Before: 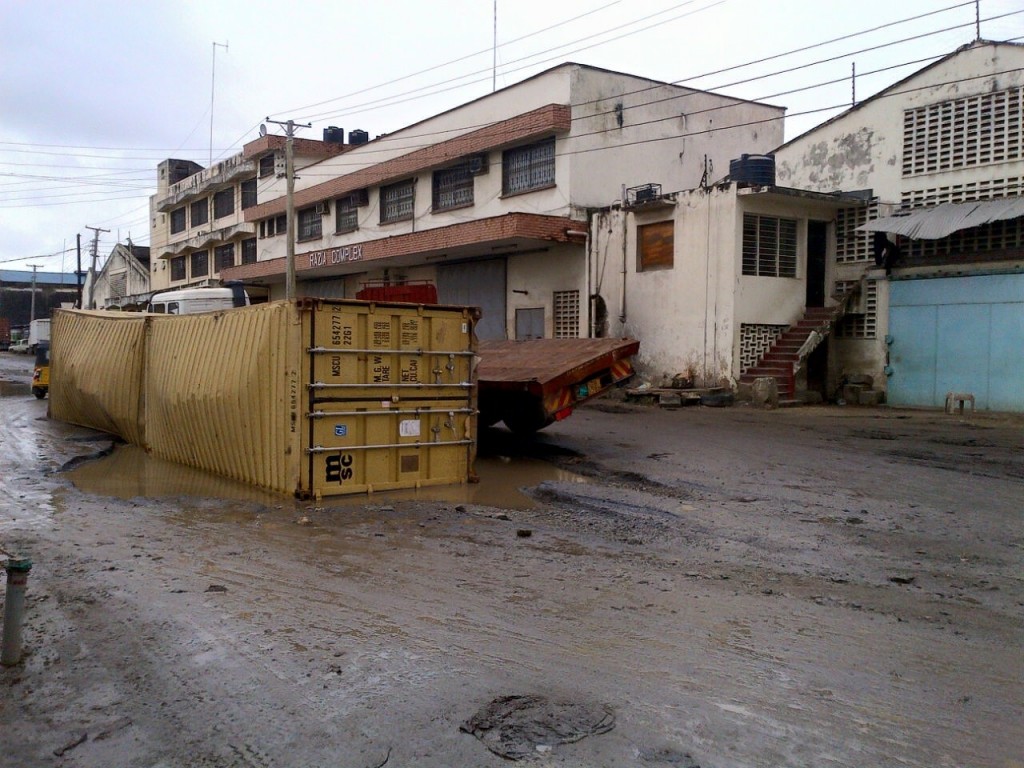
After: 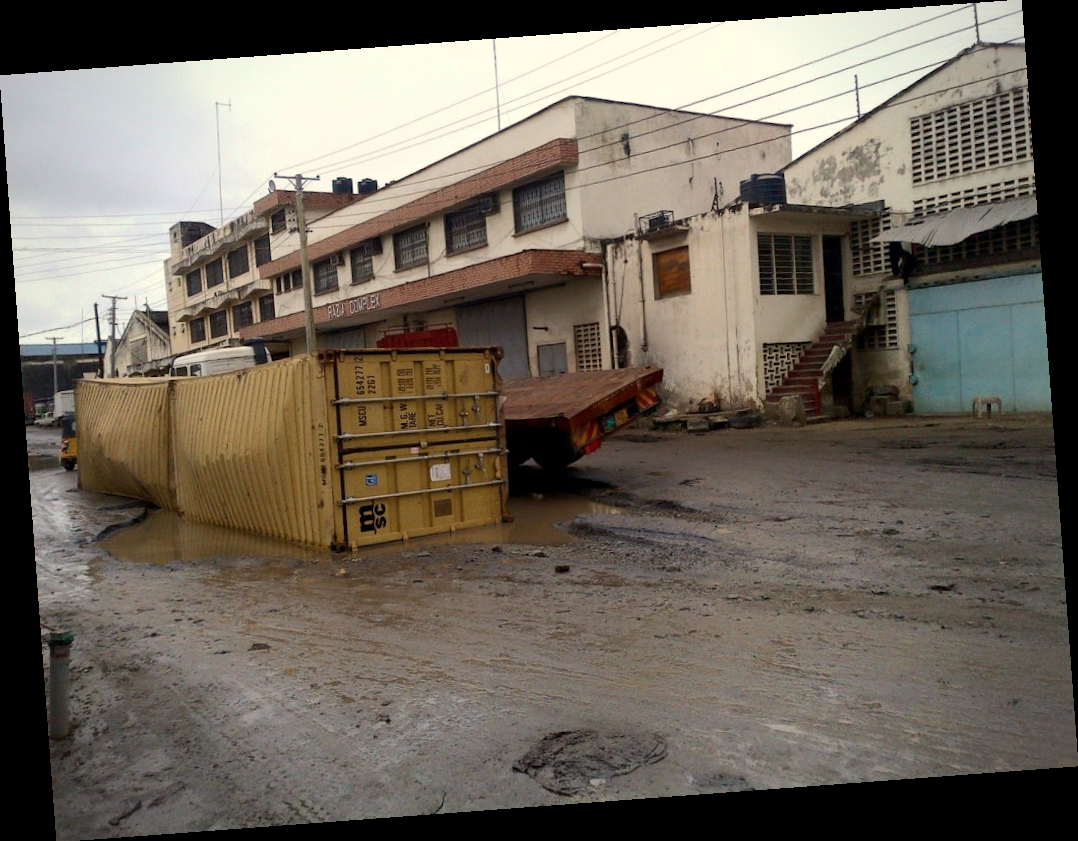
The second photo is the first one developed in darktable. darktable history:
white balance: red 1.029, blue 0.92
rotate and perspective: rotation -4.25°, automatic cropping off
vignetting: fall-off radius 60.65%
